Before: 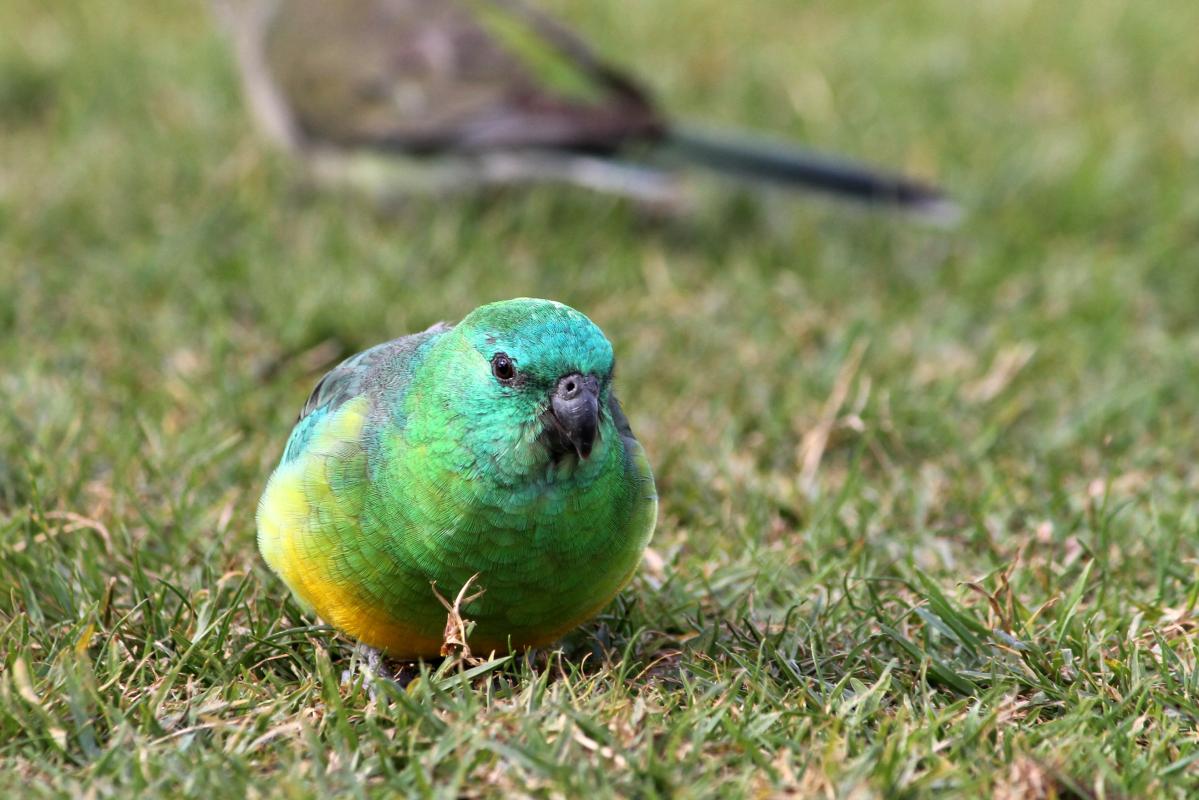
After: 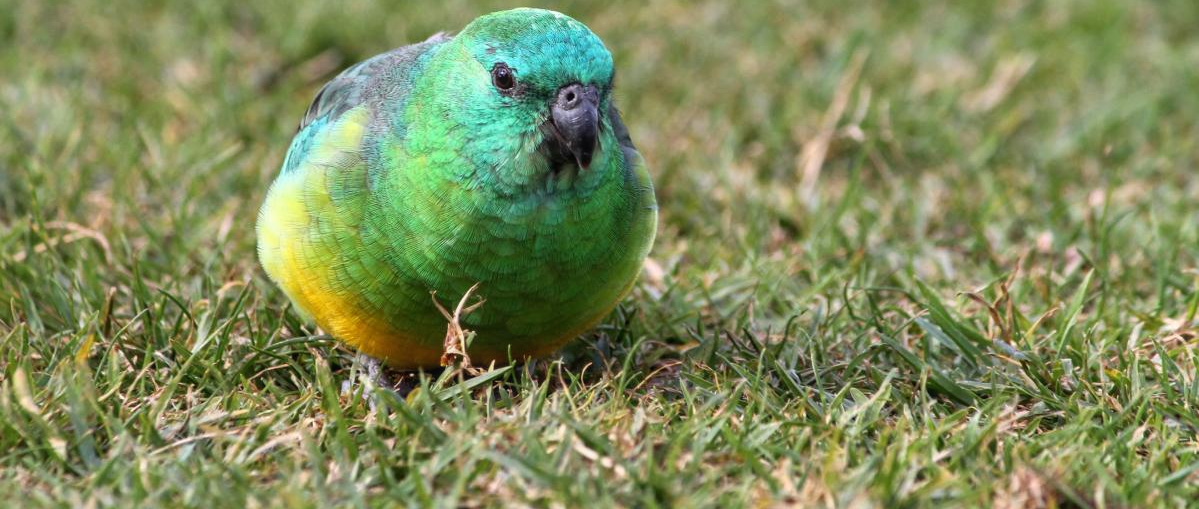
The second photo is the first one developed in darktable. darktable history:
crop and rotate: top 36.283%
local contrast: detail 109%
